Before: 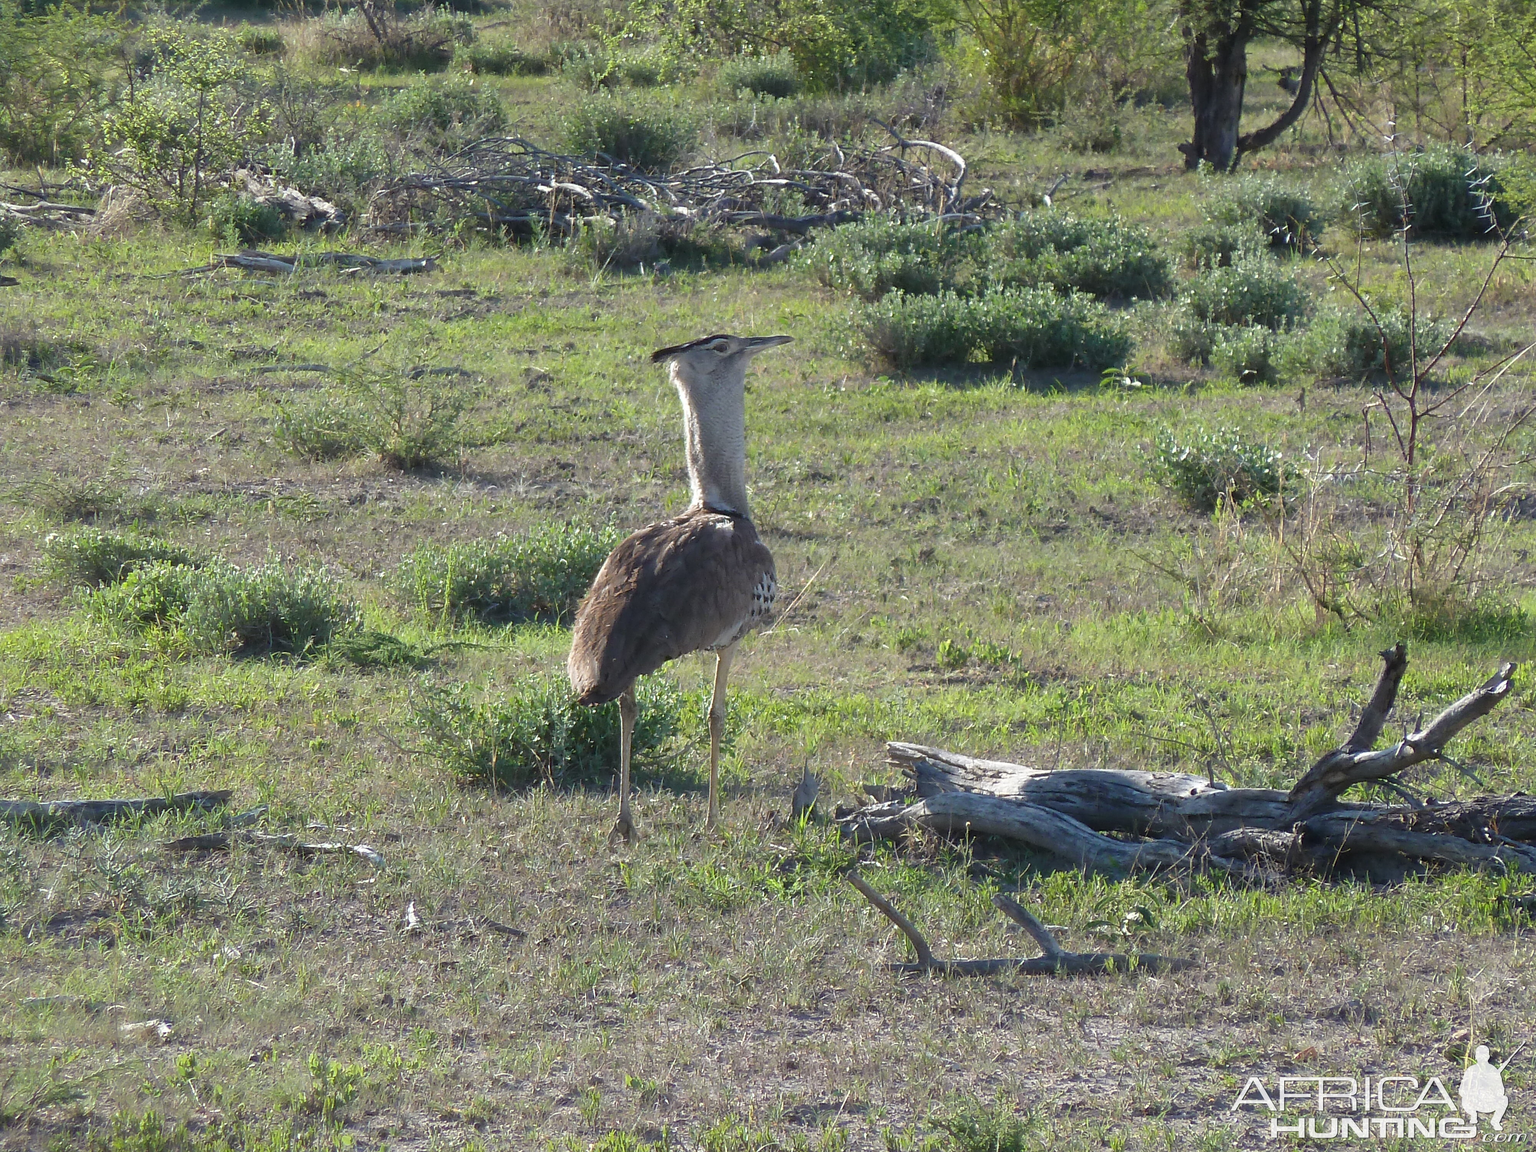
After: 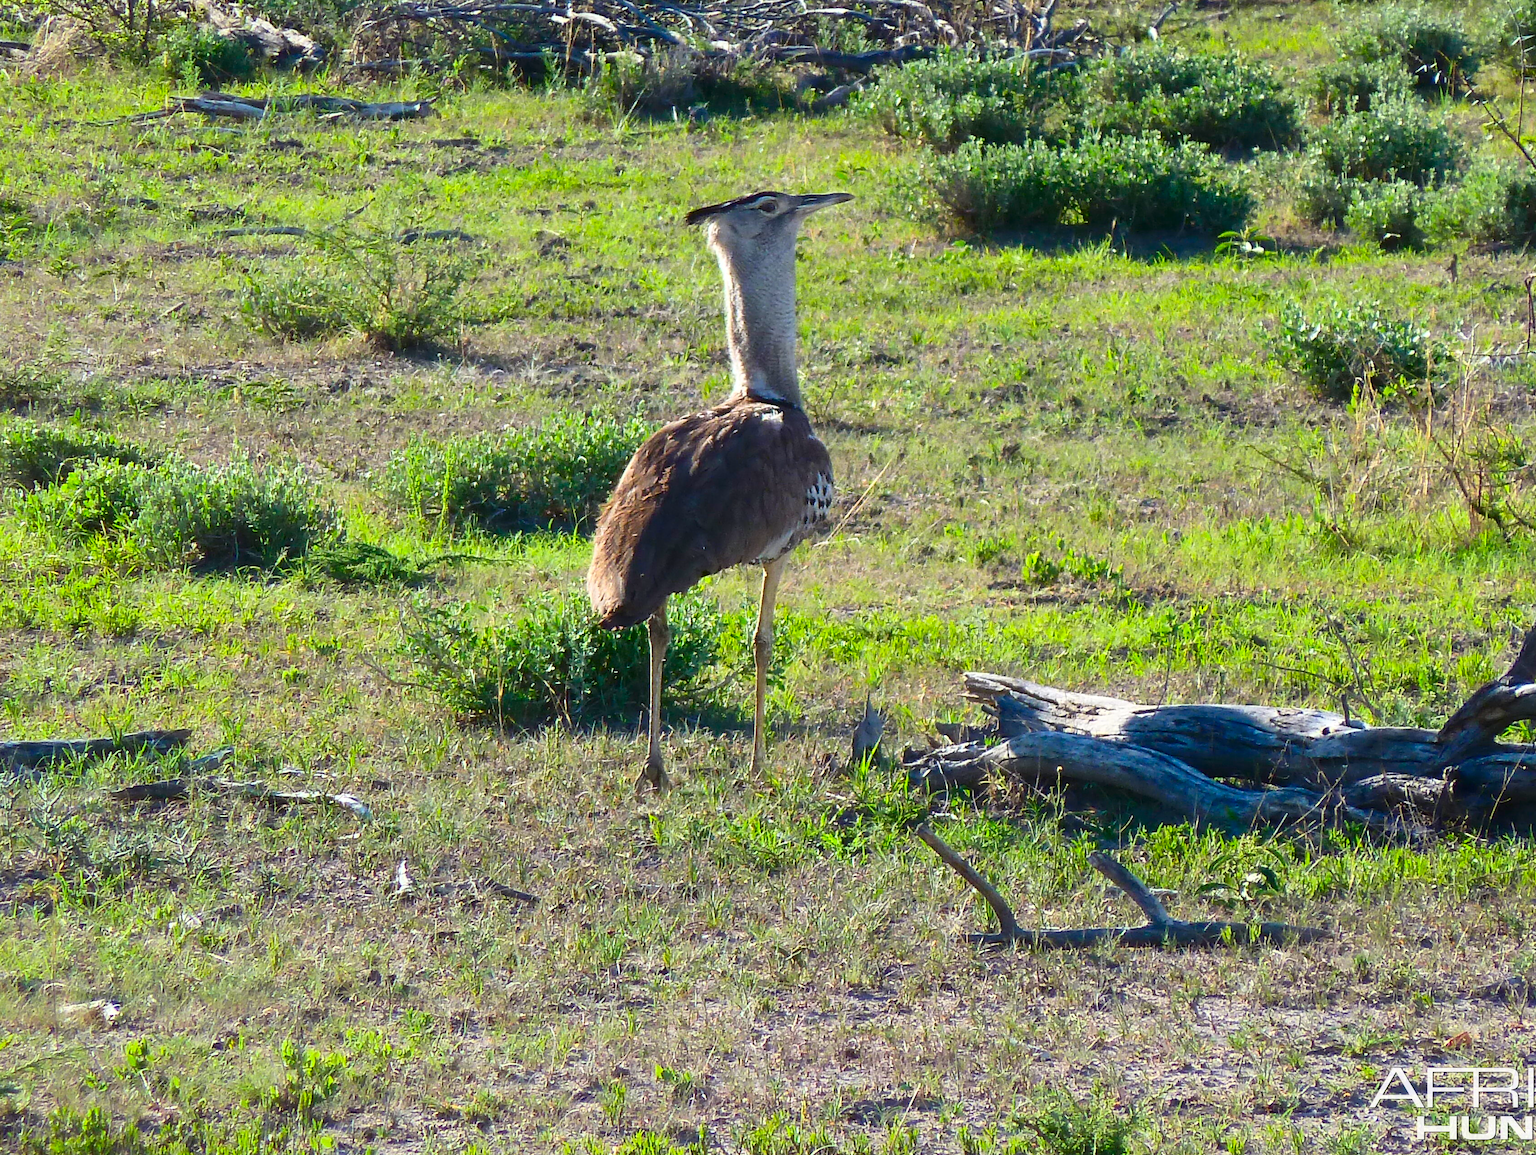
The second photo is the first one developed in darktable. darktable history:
crop and rotate: left 4.595%, top 14.967%, right 10.639%
contrast brightness saturation: contrast 0.259, brightness 0.016, saturation 0.857
